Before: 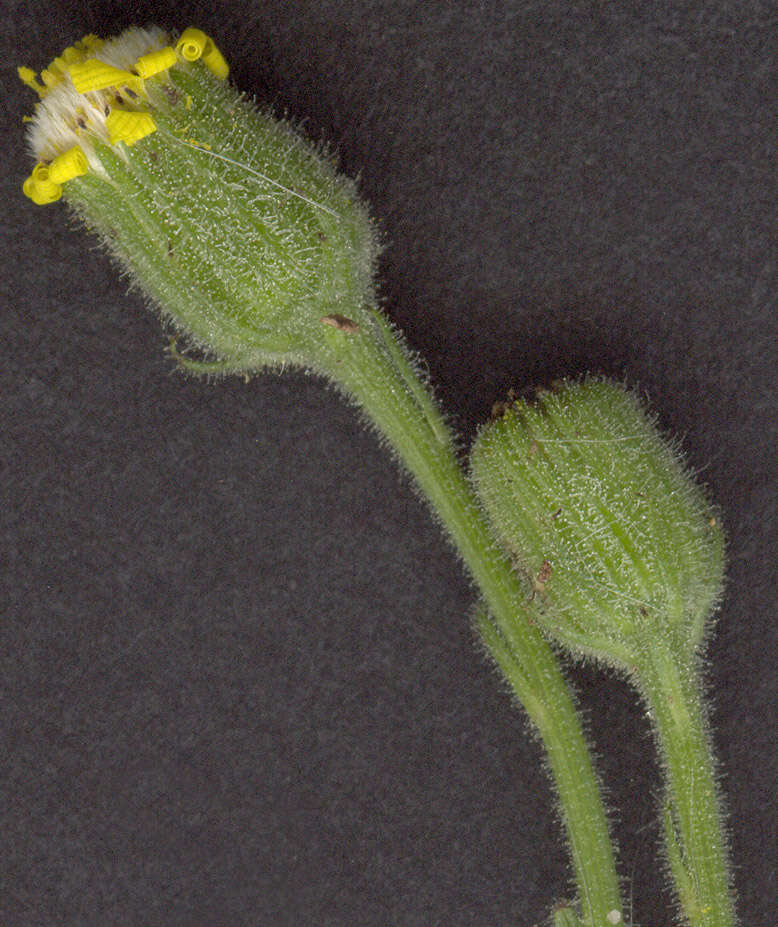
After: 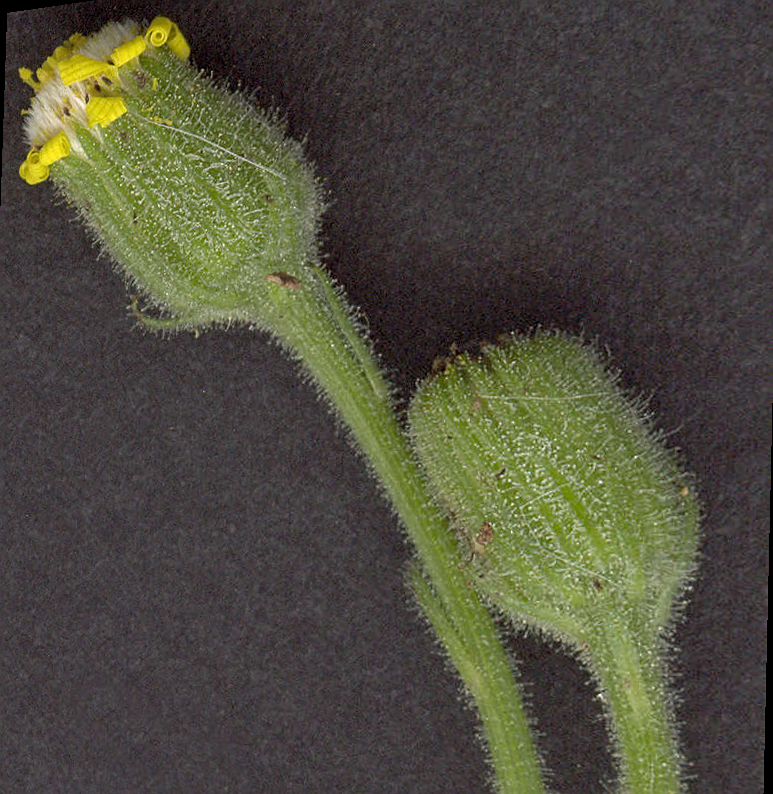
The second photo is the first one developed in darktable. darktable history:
rotate and perspective: rotation 1.69°, lens shift (vertical) -0.023, lens shift (horizontal) -0.291, crop left 0.025, crop right 0.988, crop top 0.092, crop bottom 0.842
sharpen: on, module defaults
